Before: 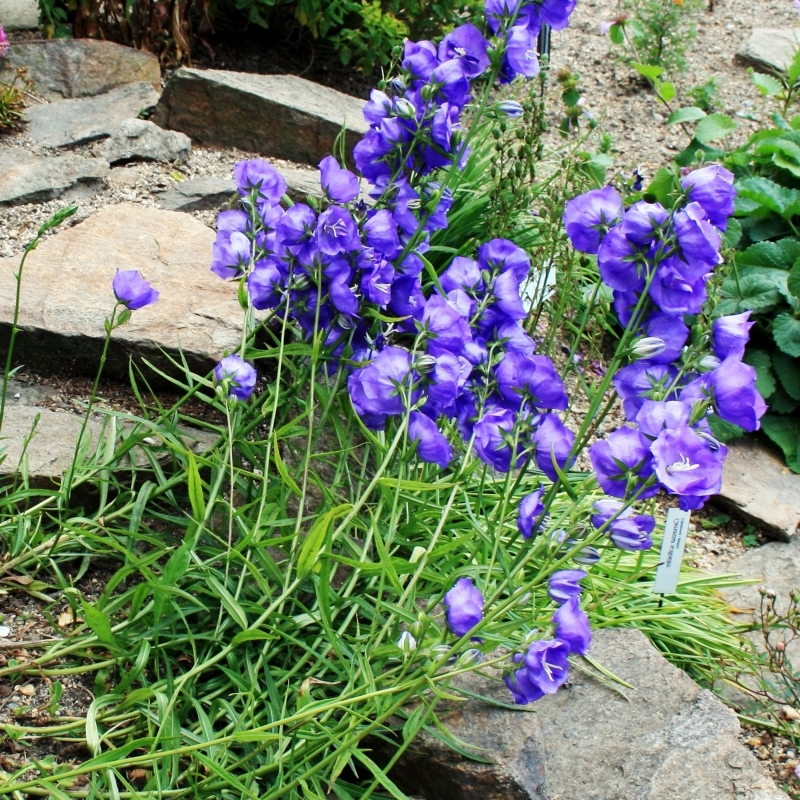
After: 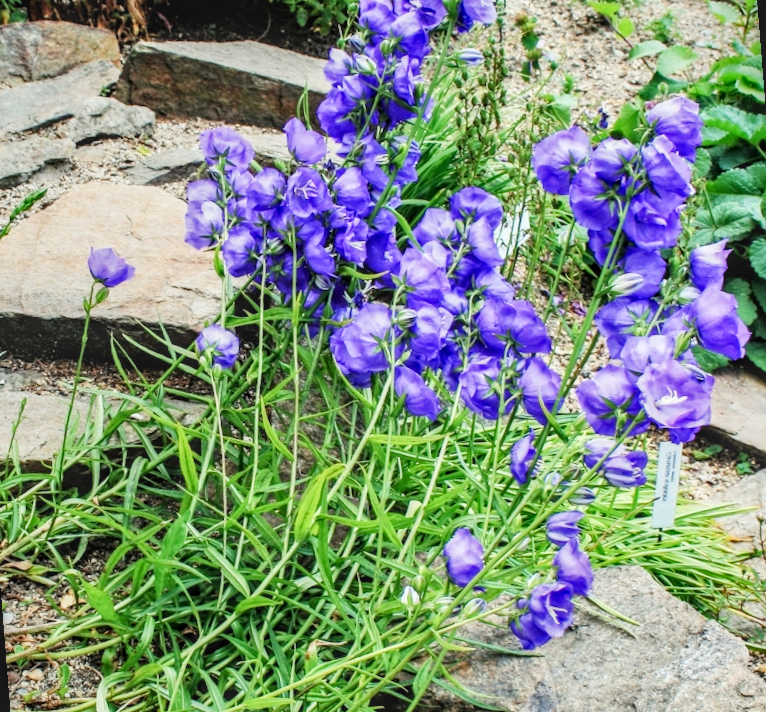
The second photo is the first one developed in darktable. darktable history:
exposure: black level correction 0.001, exposure 1.05 EV, compensate exposure bias true, compensate highlight preservation false
filmic rgb: hardness 4.17
local contrast: highlights 0%, shadows 0%, detail 133%
shadows and highlights: low approximation 0.01, soften with gaussian
tone equalizer: on, module defaults
rotate and perspective: rotation -4.57°, crop left 0.054, crop right 0.944, crop top 0.087, crop bottom 0.914
